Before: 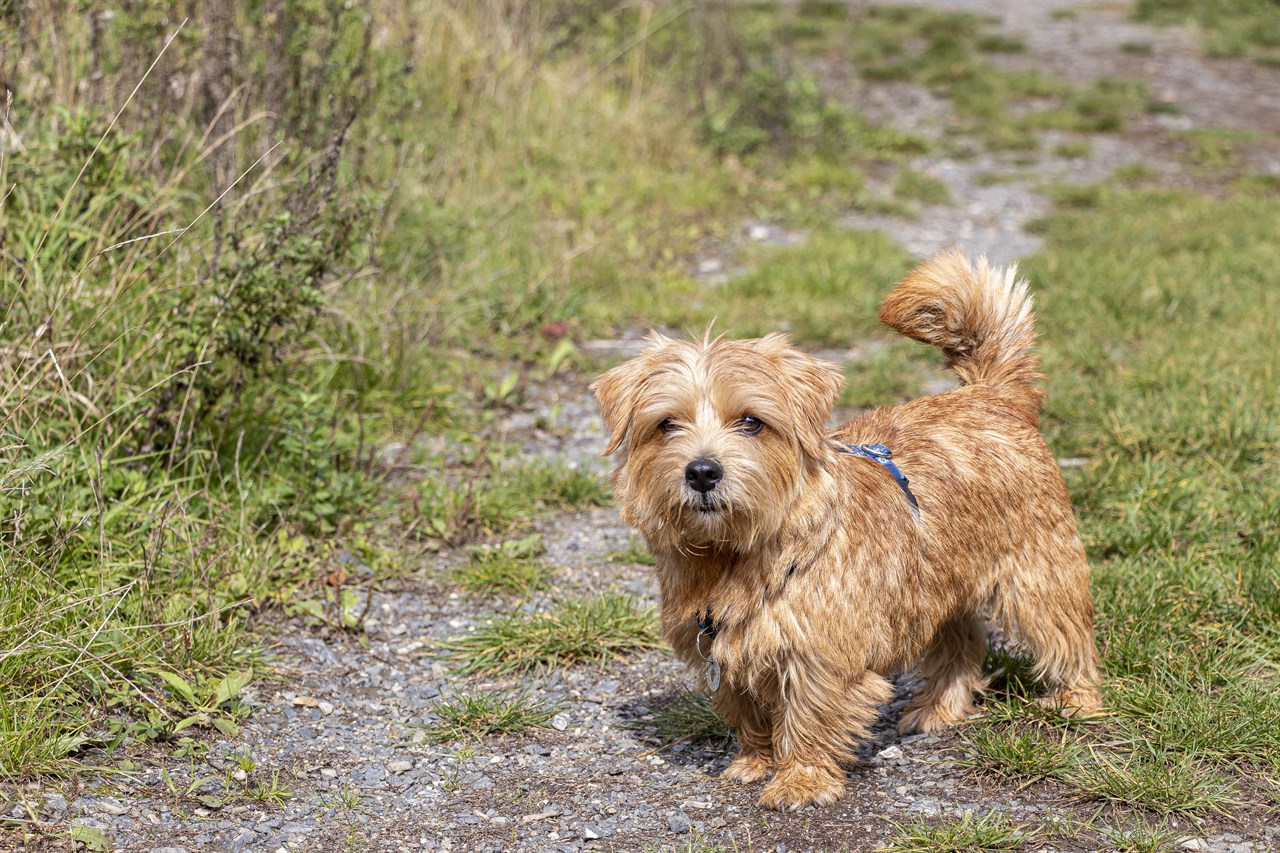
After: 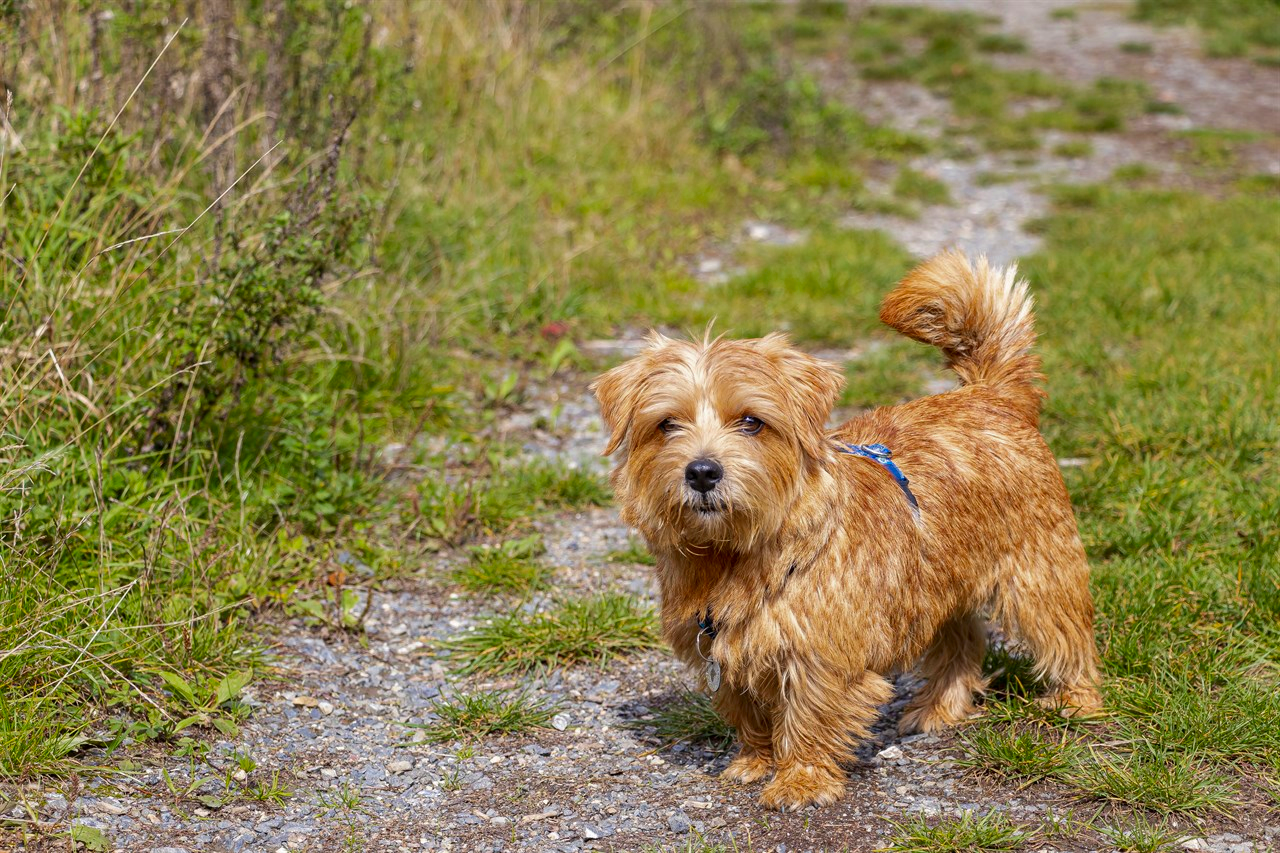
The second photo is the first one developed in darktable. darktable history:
color zones: curves: ch0 [(0, 0.425) (0.143, 0.422) (0.286, 0.42) (0.429, 0.419) (0.571, 0.419) (0.714, 0.42) (0.857, 0.422) (1, 0.425)]; ch1 [(0, 0.666) (0.143, 0.669) (0.286, 0.671) (0.429, 0.67) (0.571, 0.67) (0.714, 0.67) (0.857, 0.67) (1, 0.666)], mix 18.13%
